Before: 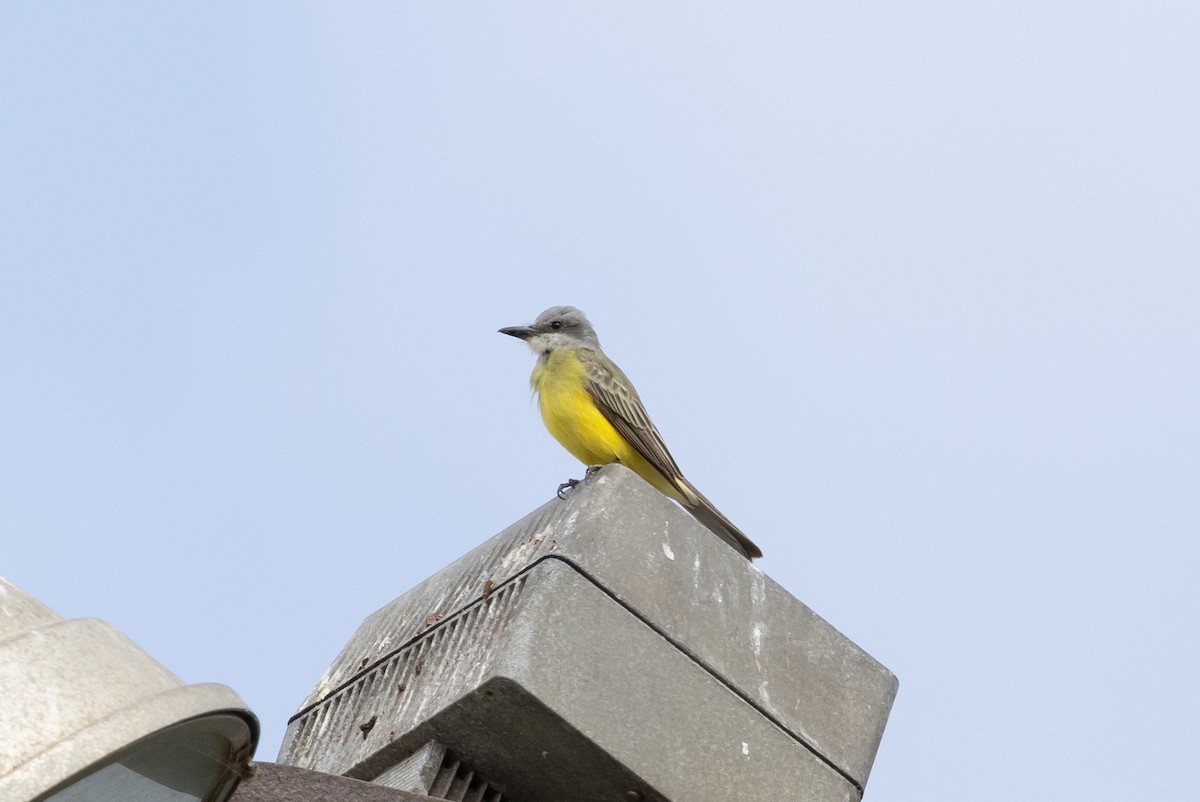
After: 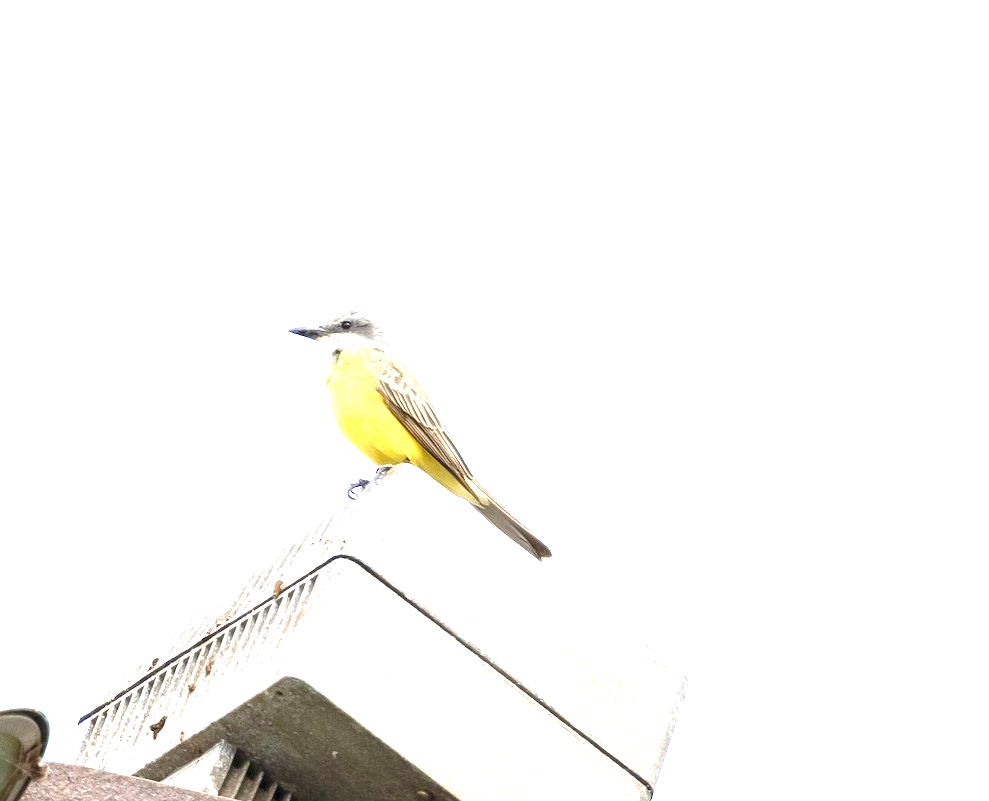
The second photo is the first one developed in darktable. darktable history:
crop: left 17.582%, bottom 0.031%
velvia: on, module defaults
exposure: exposure 2 EV, compensate highlight preservation false
